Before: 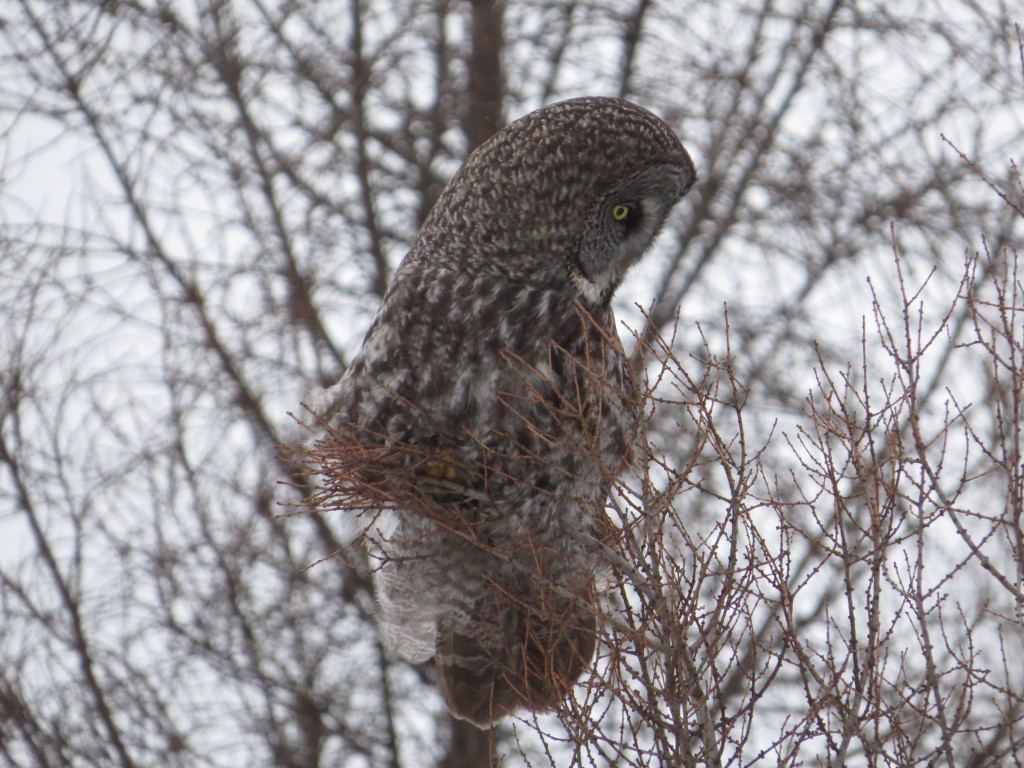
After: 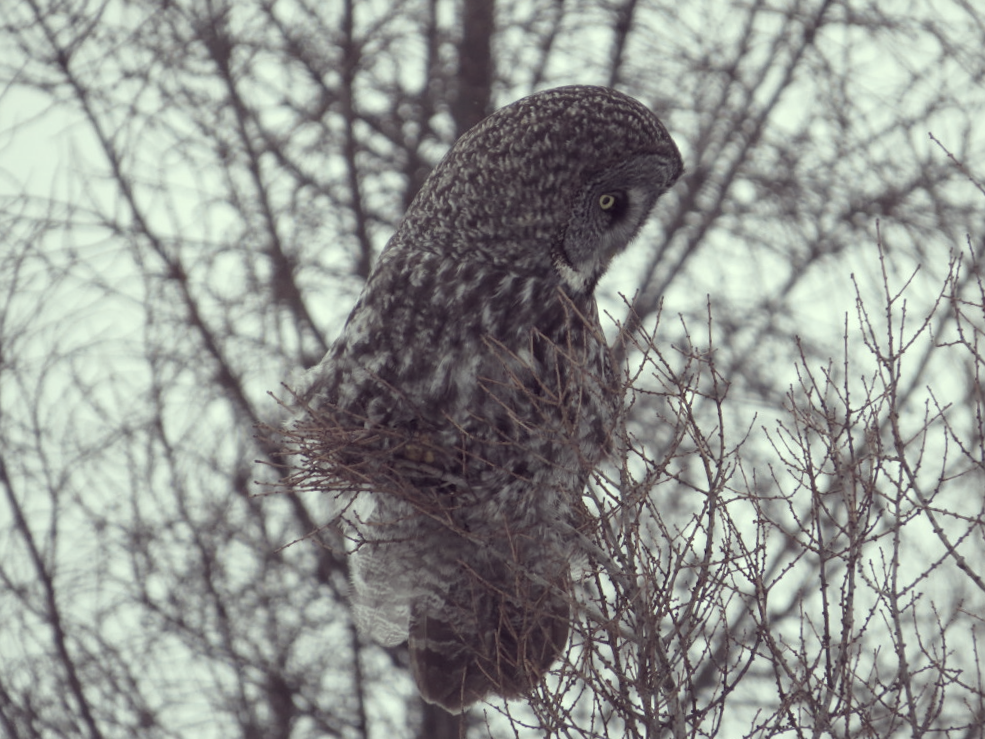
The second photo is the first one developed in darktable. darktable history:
crop and rotate: angle -1.69°
color correction: highlights a* -20.17, highlights b* 20.27, shadows a* 20.03, shadows b* -20.46, saturation 0.43
